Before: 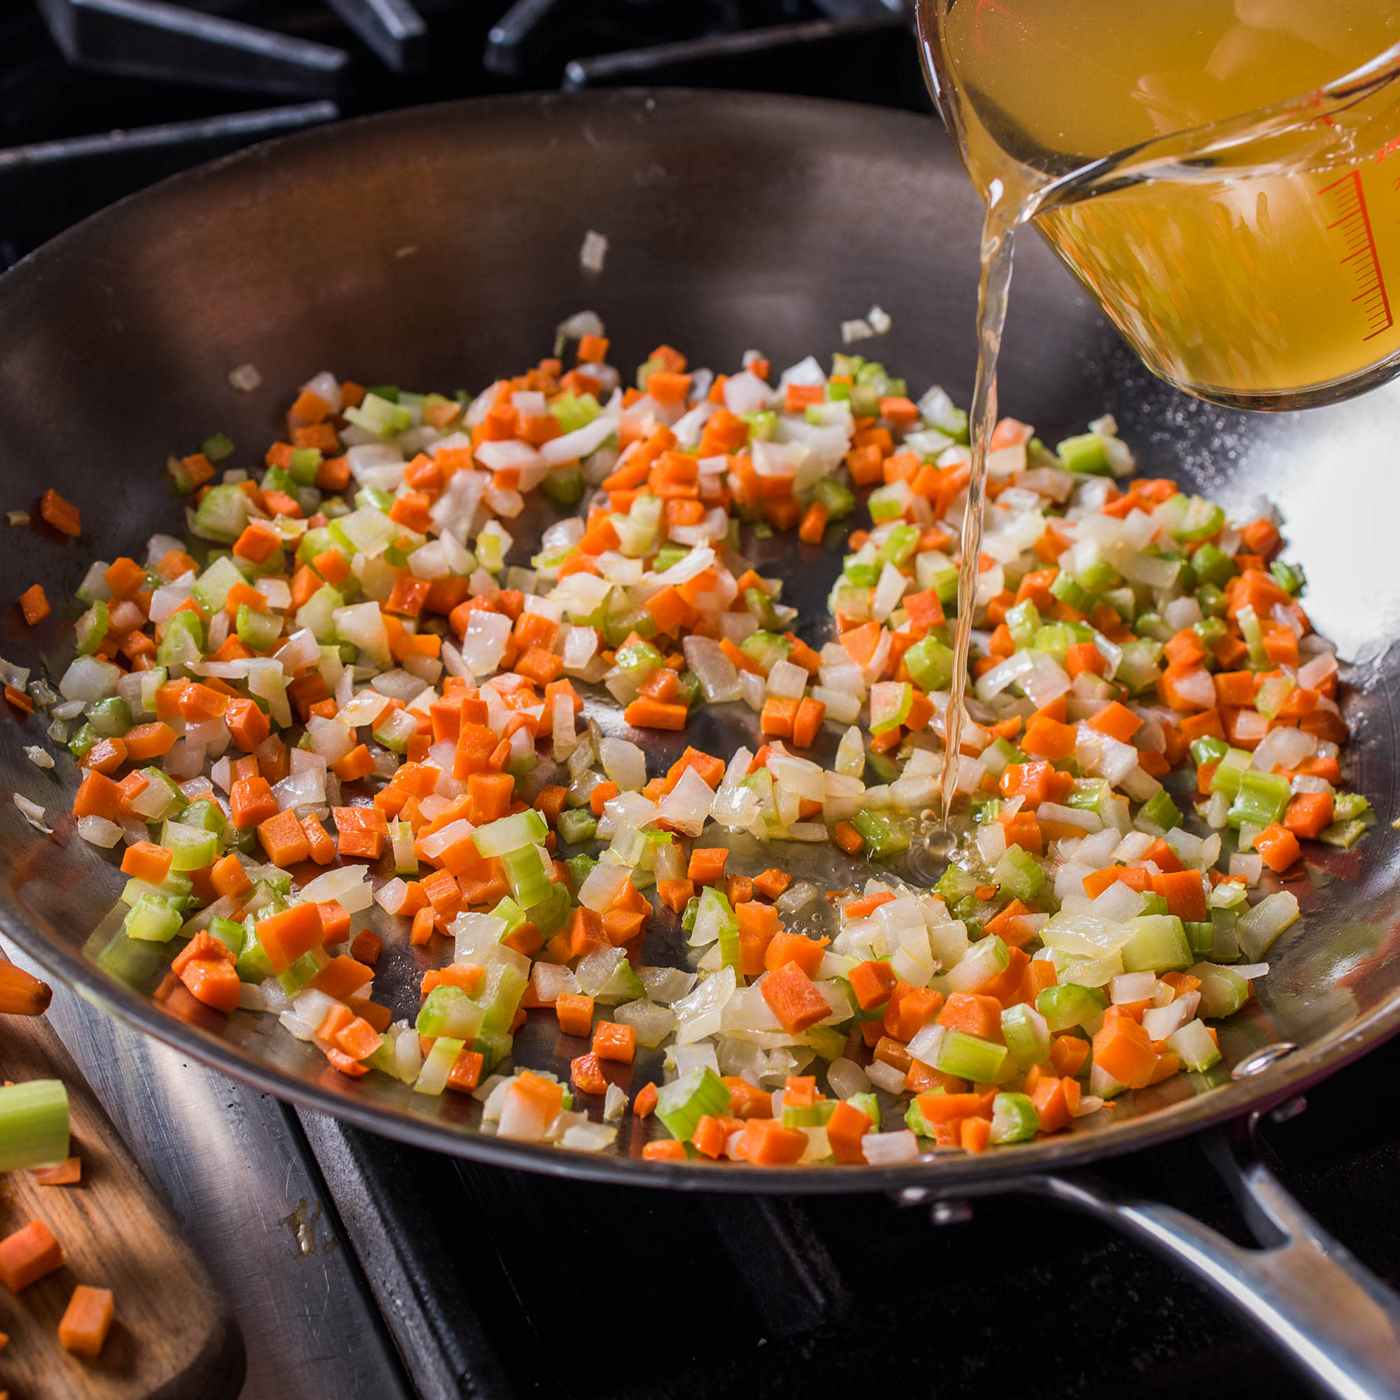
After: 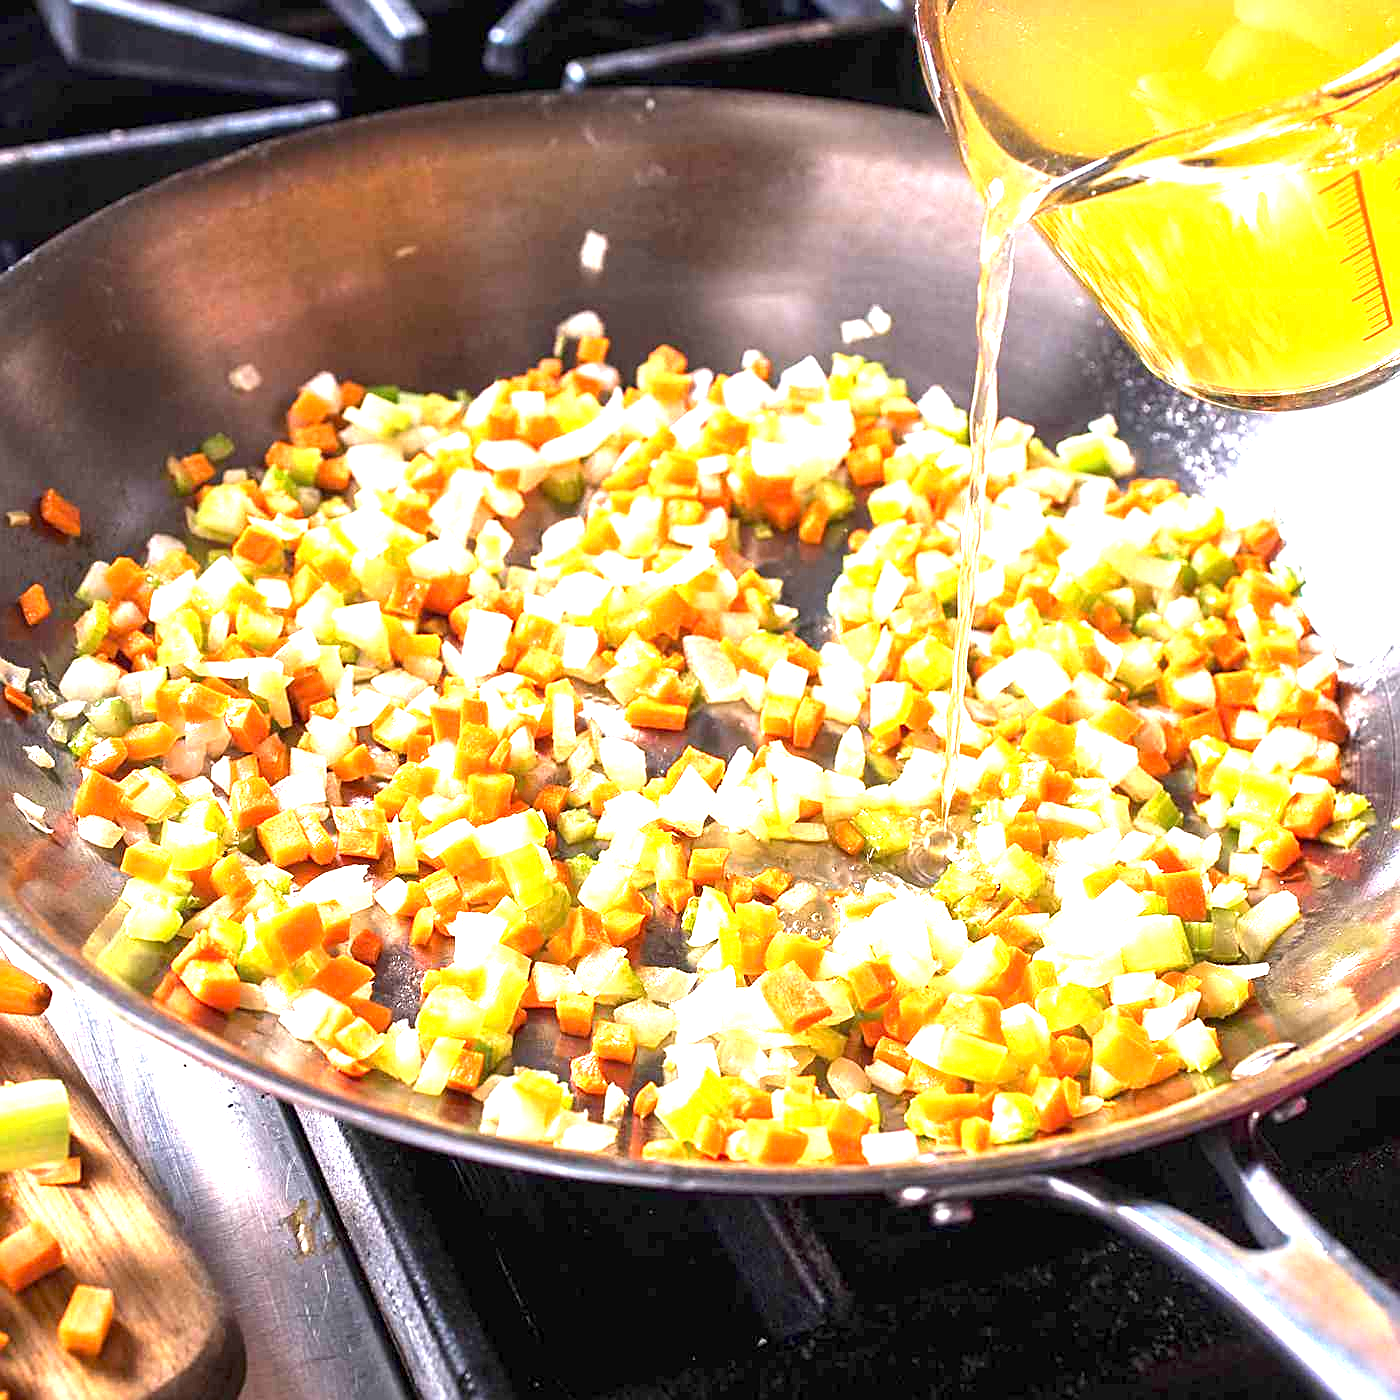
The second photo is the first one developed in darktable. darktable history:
sharpen: on, module defaults
exposure: exposure 2.25 EV, compensate highlight preservation false
